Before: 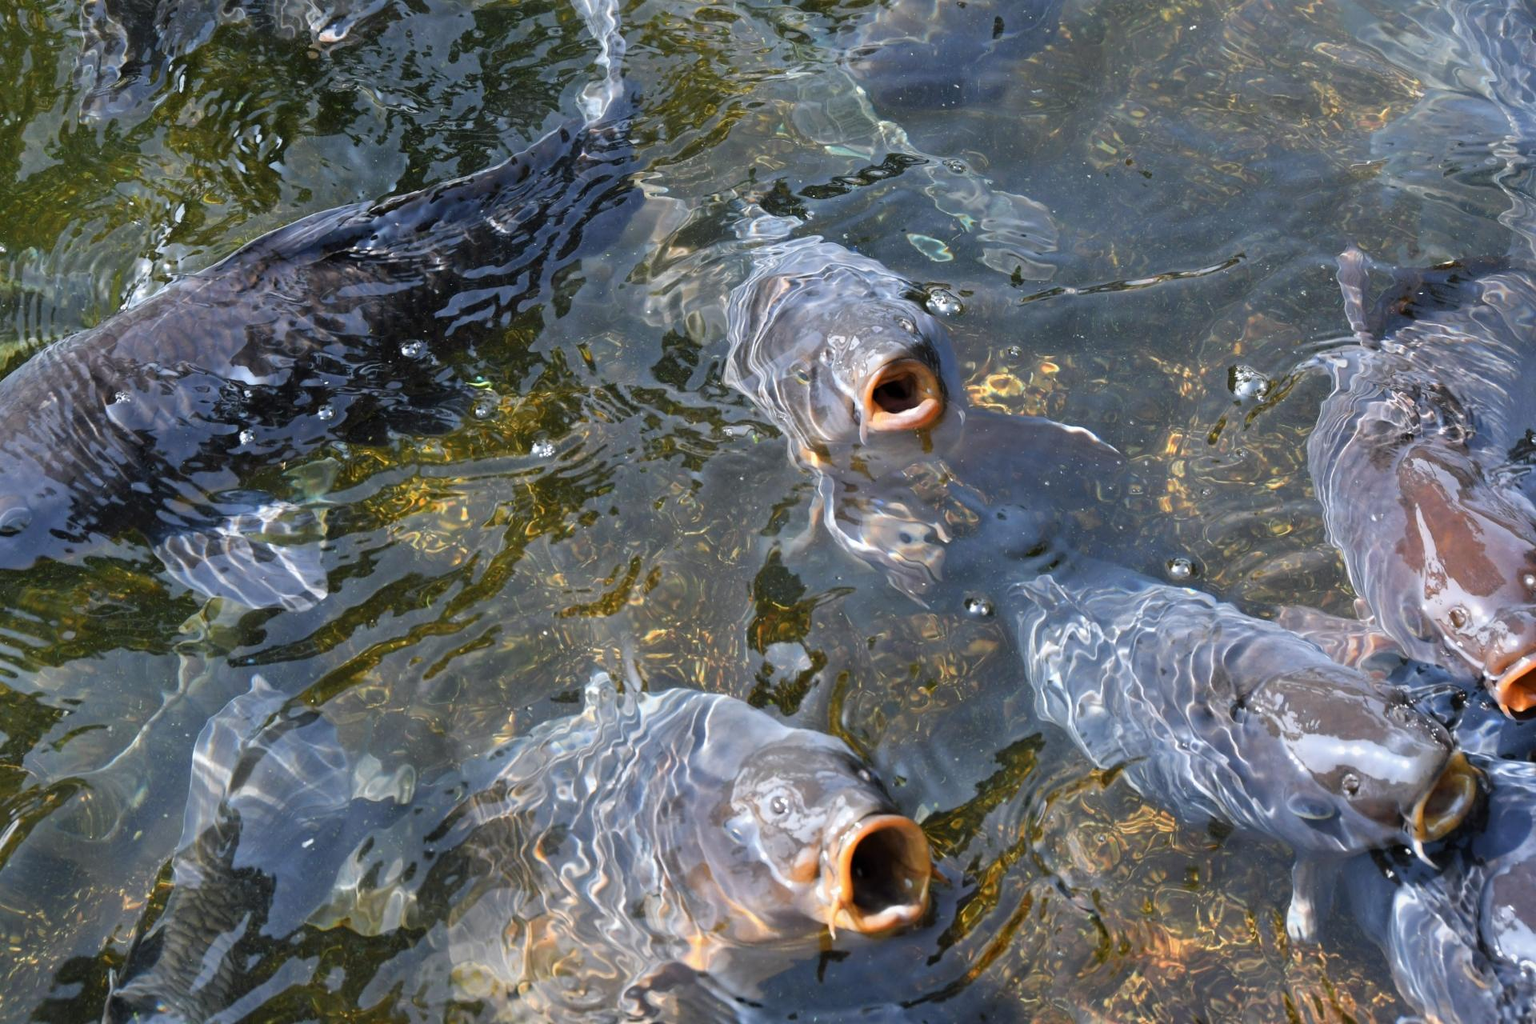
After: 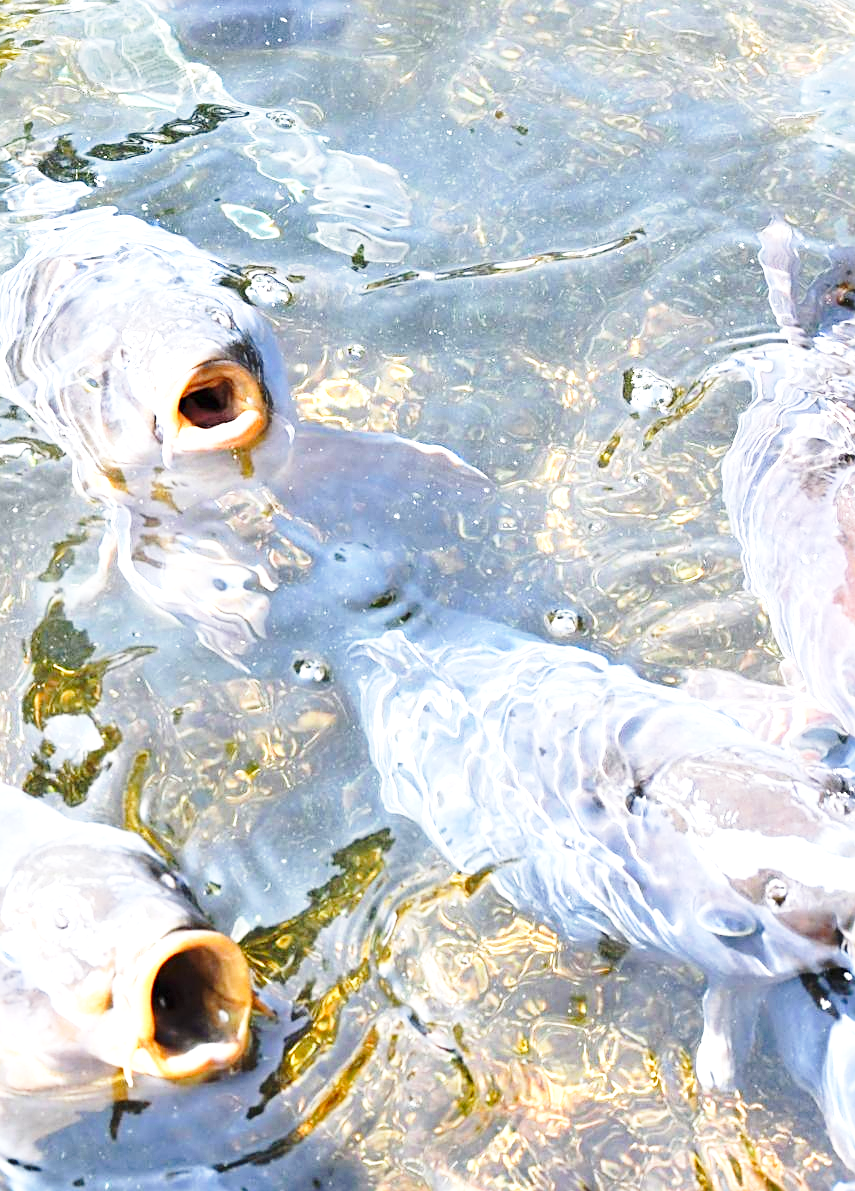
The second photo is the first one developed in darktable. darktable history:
sharpen: amount 0.477
exposure: black level correction 0, exposure 1.447 EV, compensate highlight preservation false
base curve: curves: ch0 [(0, 0) (0.028, 0.03) (0.121, 0.232) (0.46, 0.748) (0.859, 0.968) (1, 1)], preserve colors none
crop: left 47.55%, top 6.912%, right 7.901%
